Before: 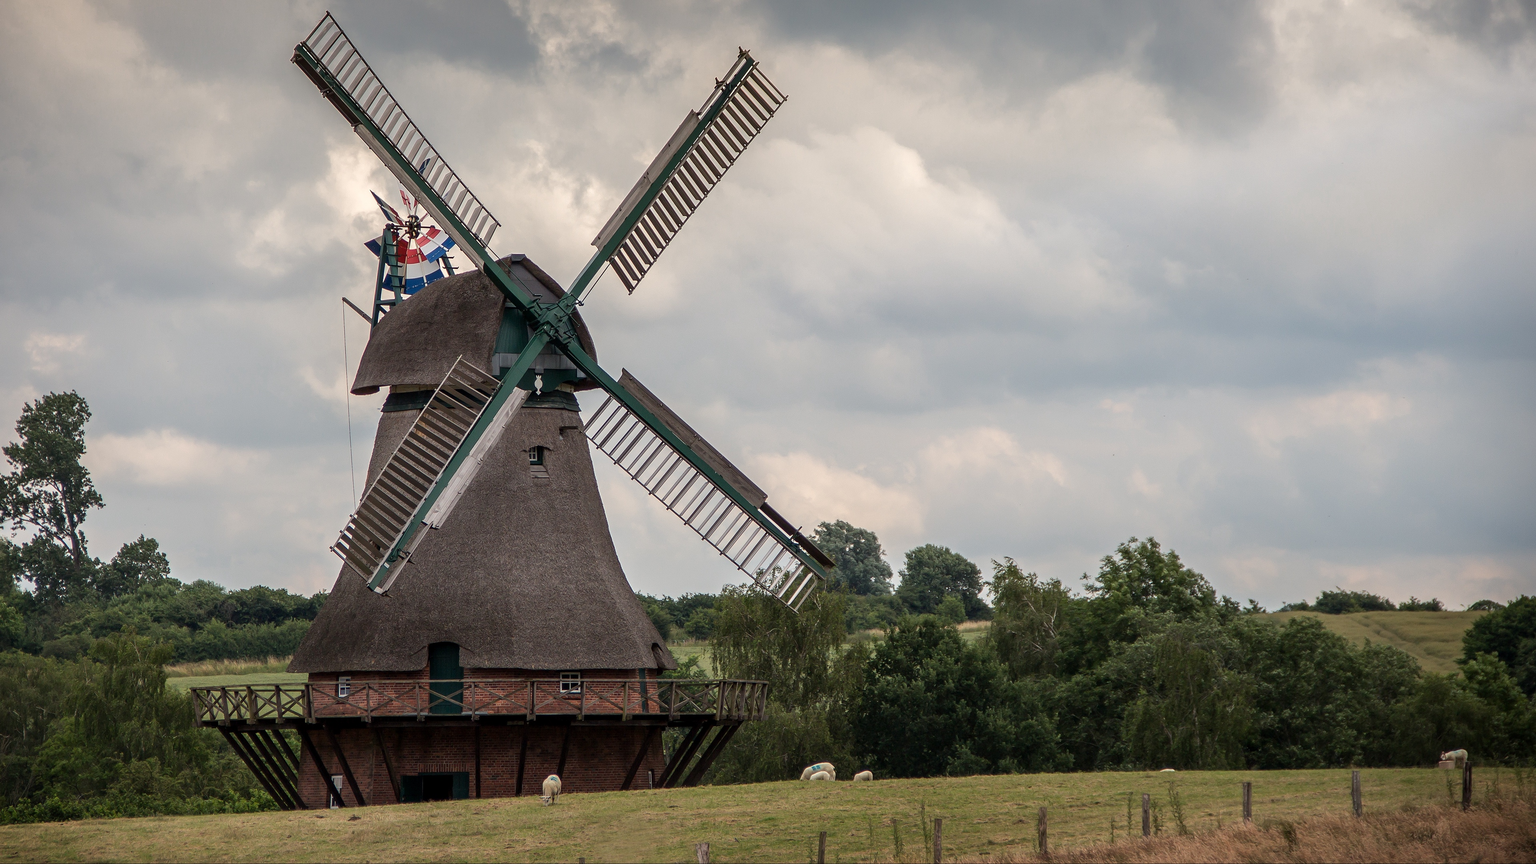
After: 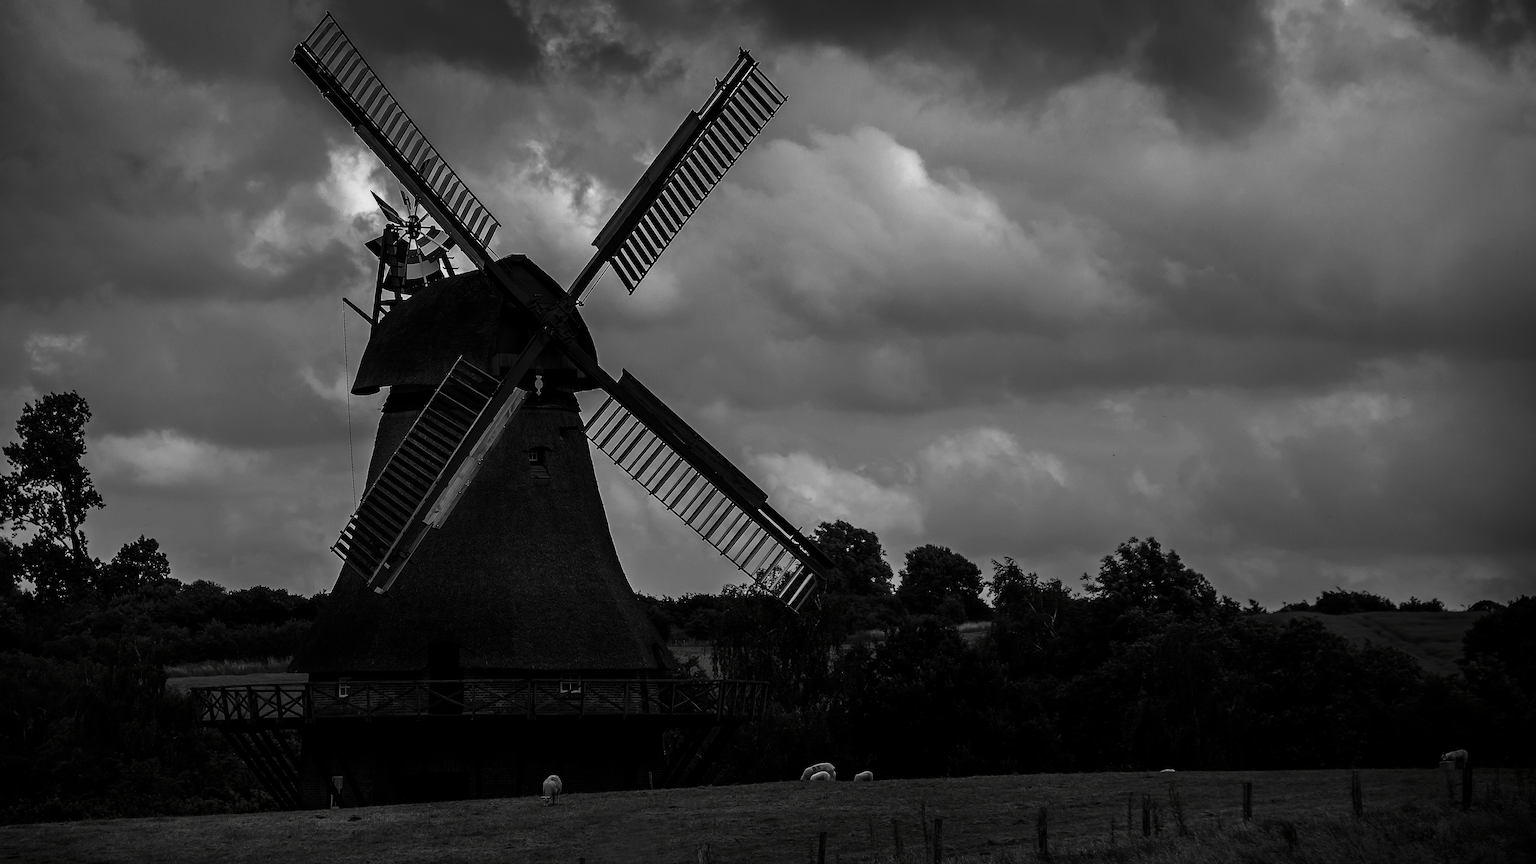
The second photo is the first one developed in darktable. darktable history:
contrast brightness saturation: contrast 0.022, brightness -0.988, saturation -0.988
